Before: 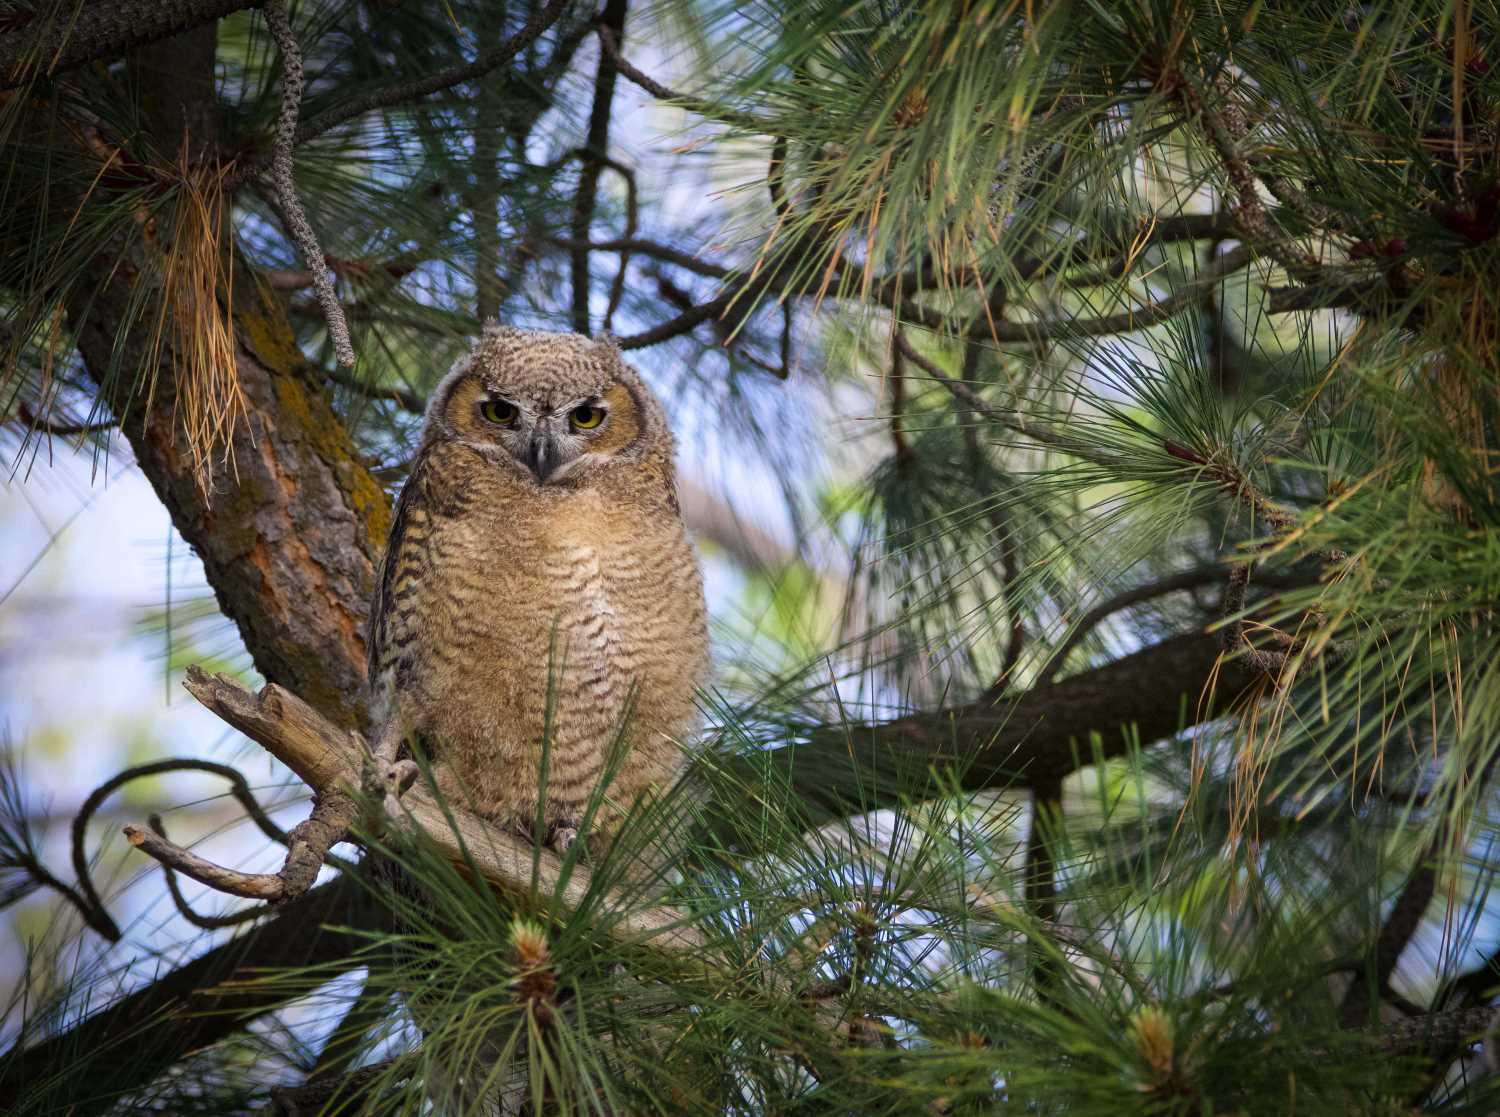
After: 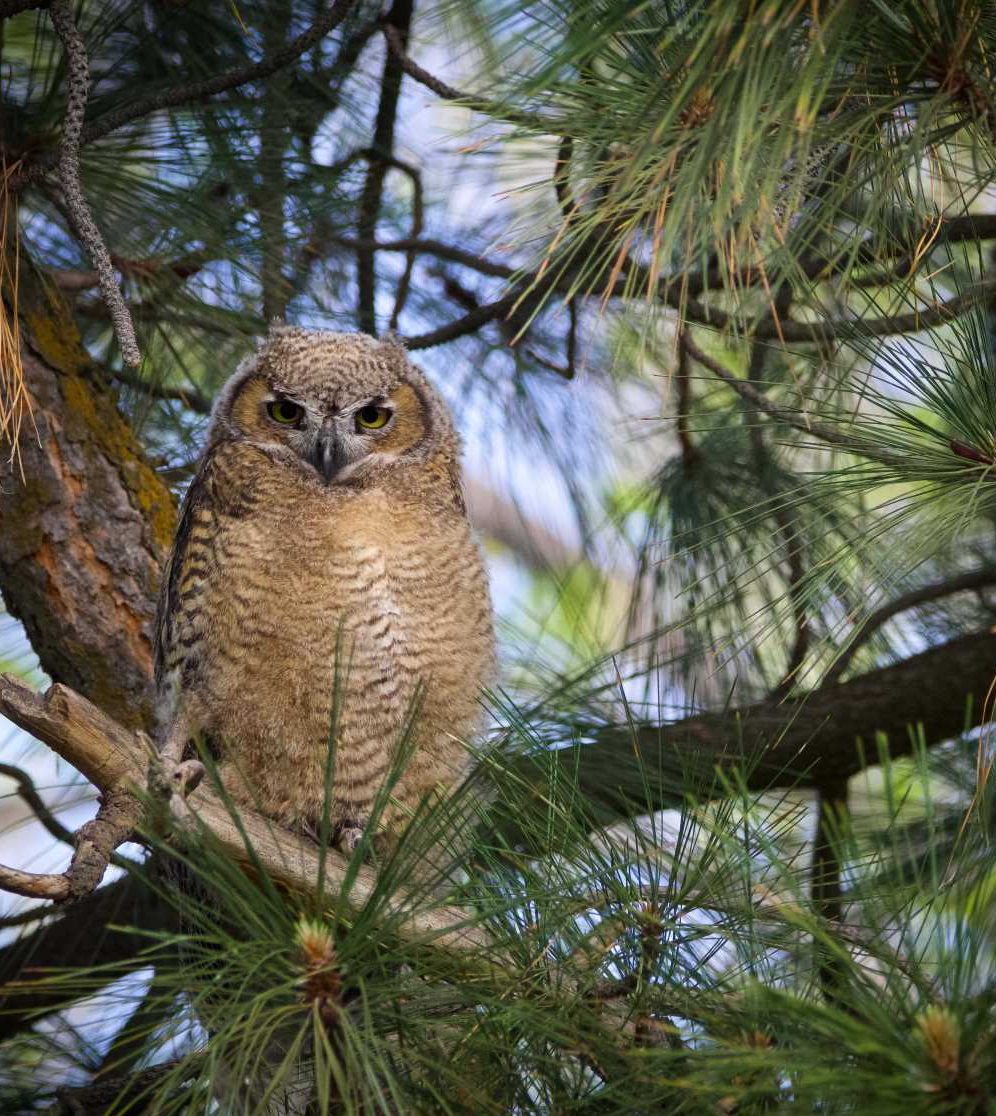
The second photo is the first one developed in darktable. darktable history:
crop and rotate: left 14.301%, right 19.239%
